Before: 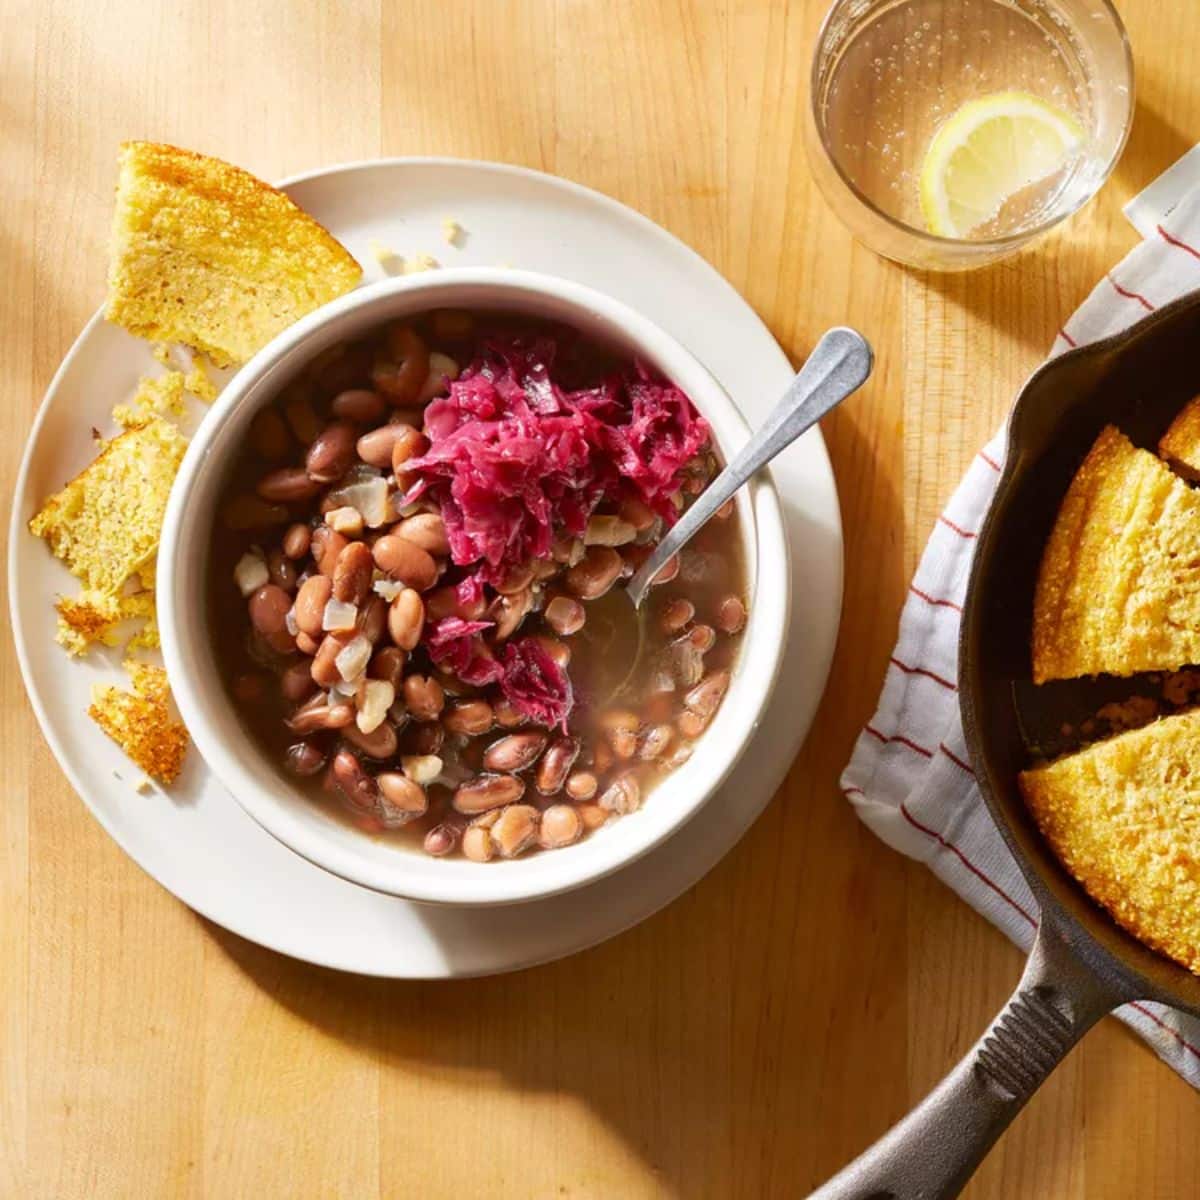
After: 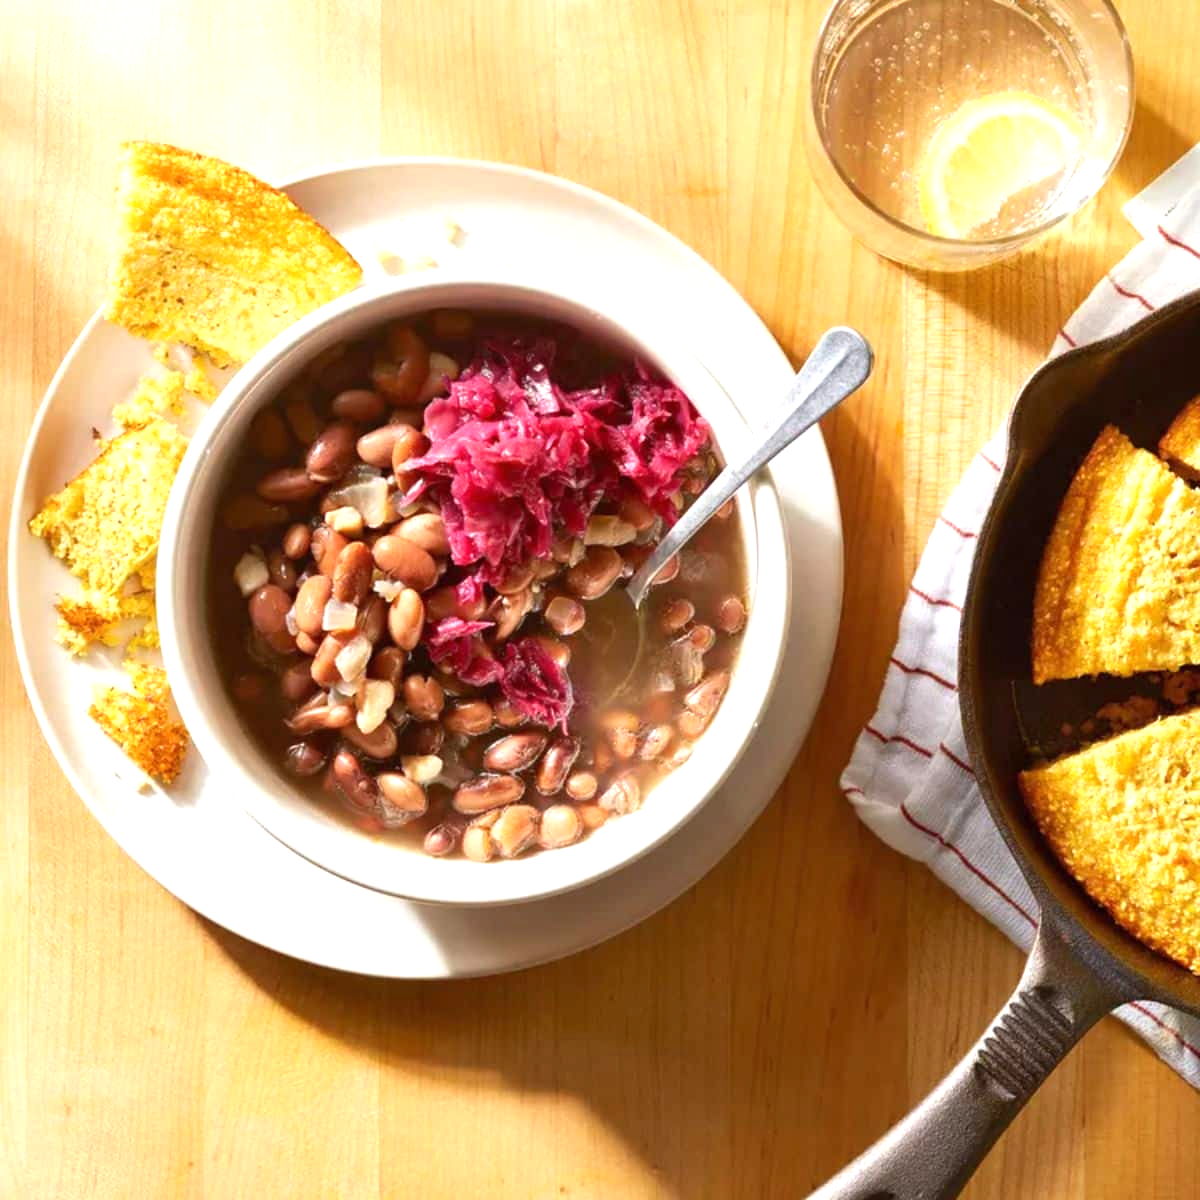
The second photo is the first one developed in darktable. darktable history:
exposure: black level correction 0, exposure 0.595 EV, compensate highlight preservation false
